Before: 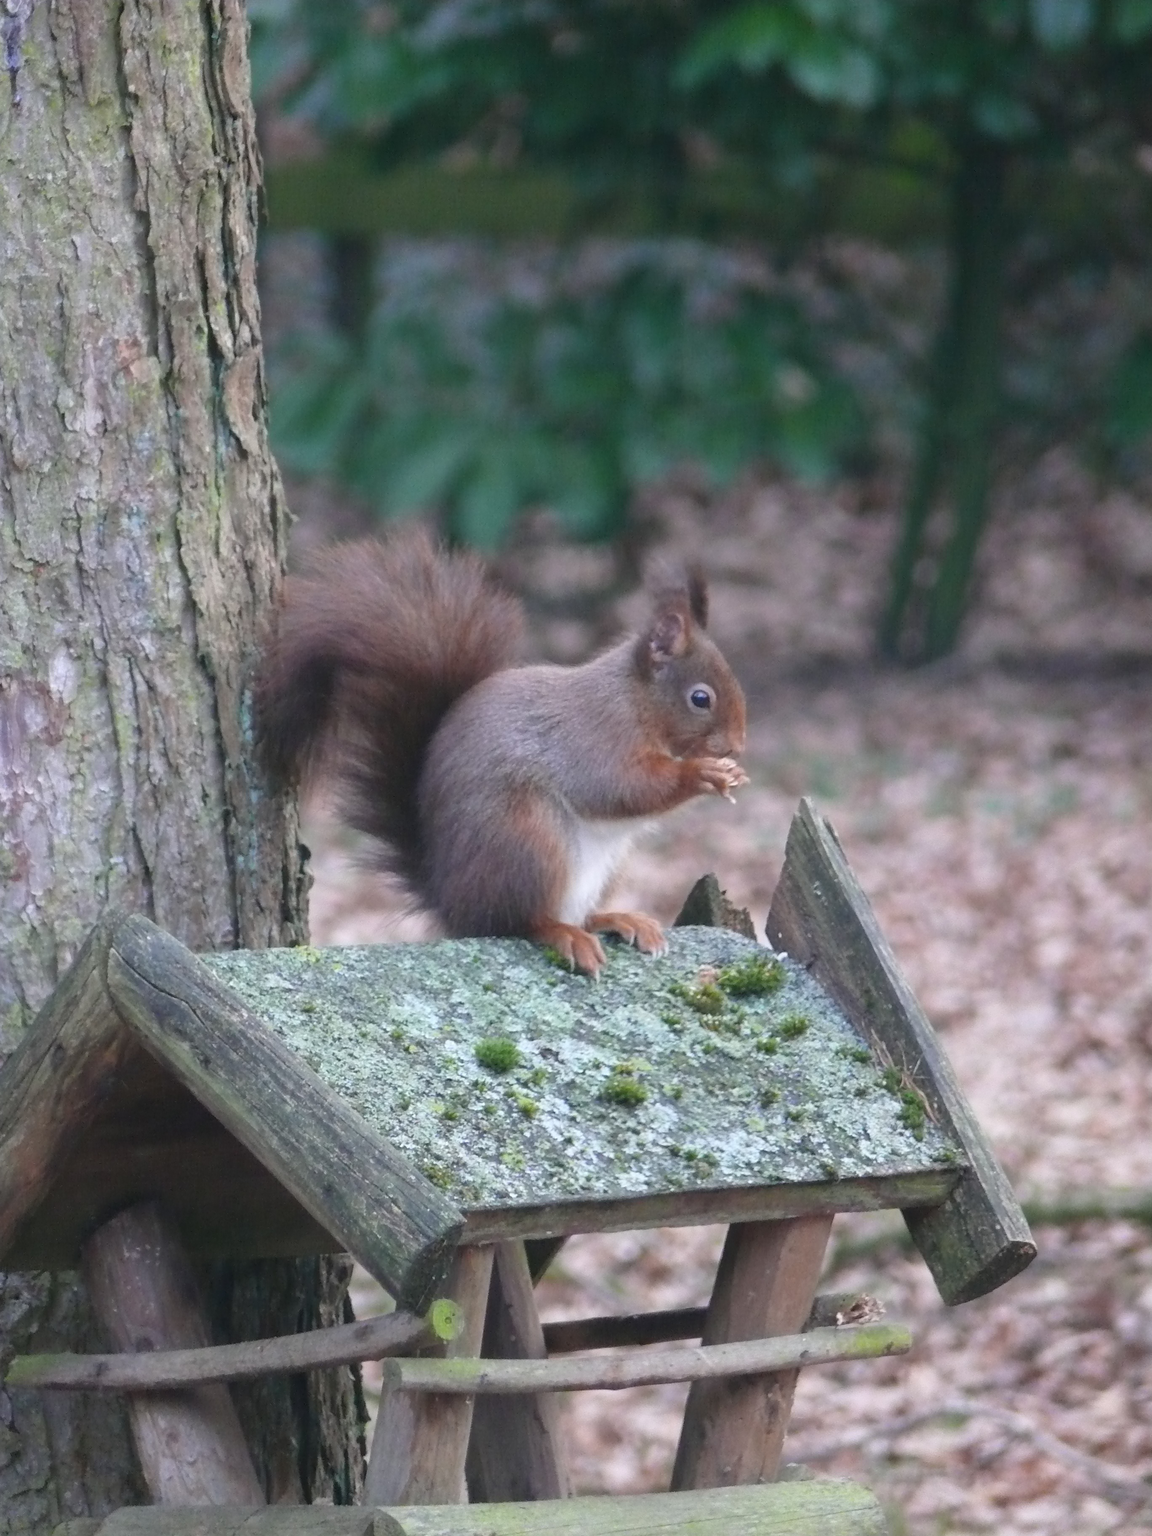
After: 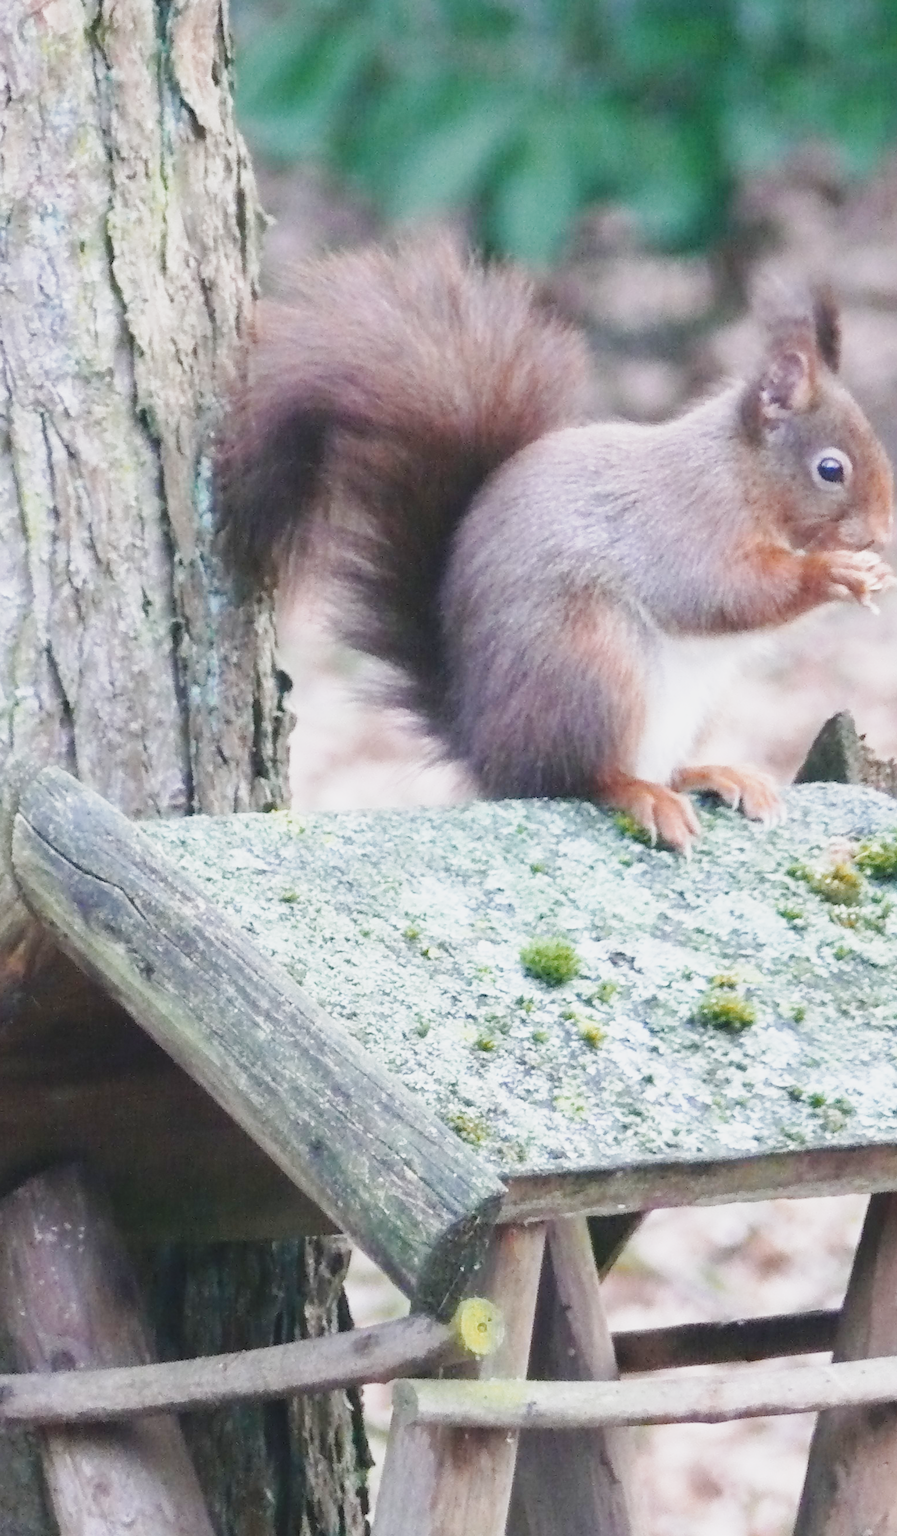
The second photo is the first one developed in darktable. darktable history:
contrast brightness saturation: contrast -0.083, brightness -0.033, saturation -0.109
crop: left 8.598%, top 23.367%, right 34.955%, bottom 4.158%
base curve: curves: ch0 [(0, 0) (0.018, 0.026) (0.143, 0.37) (0.33, 0.731) (0.458, 0.853) (0.735, 0.965) (0.905, 0.986) (1, 1)], preserve colors none
color zones: curves: ch2 [(0, 0.5) (0.143, 0.5) (0.286, 0.416) (0.429, 0.5) (0.571, 0.5) (0.714, 0.5) (0.857, 0.5) (1, 0.5)]
